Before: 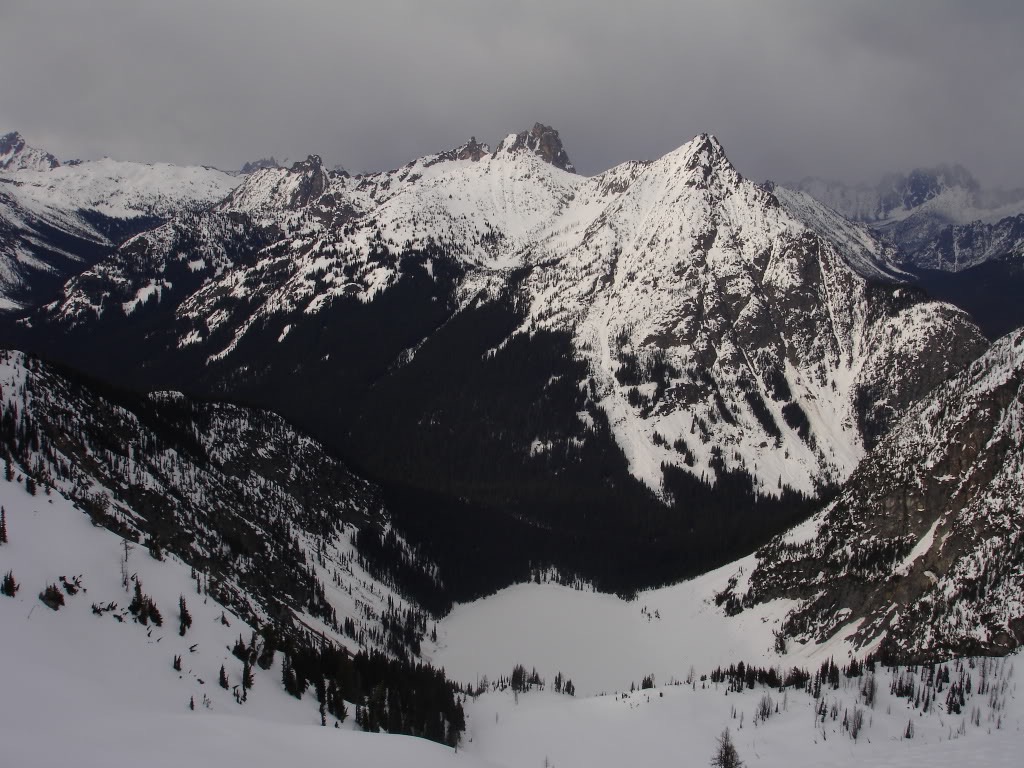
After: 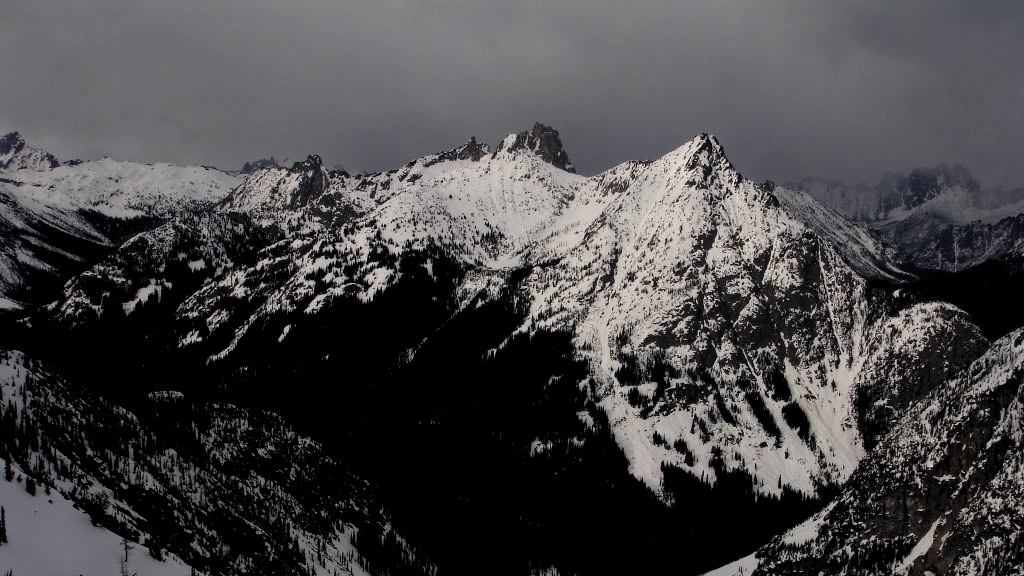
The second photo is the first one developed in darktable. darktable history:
levels: levels [0.116, 0.574, 1]
crop: bottom 24.991%
haze removal: compatibility mode true, adaptive false
